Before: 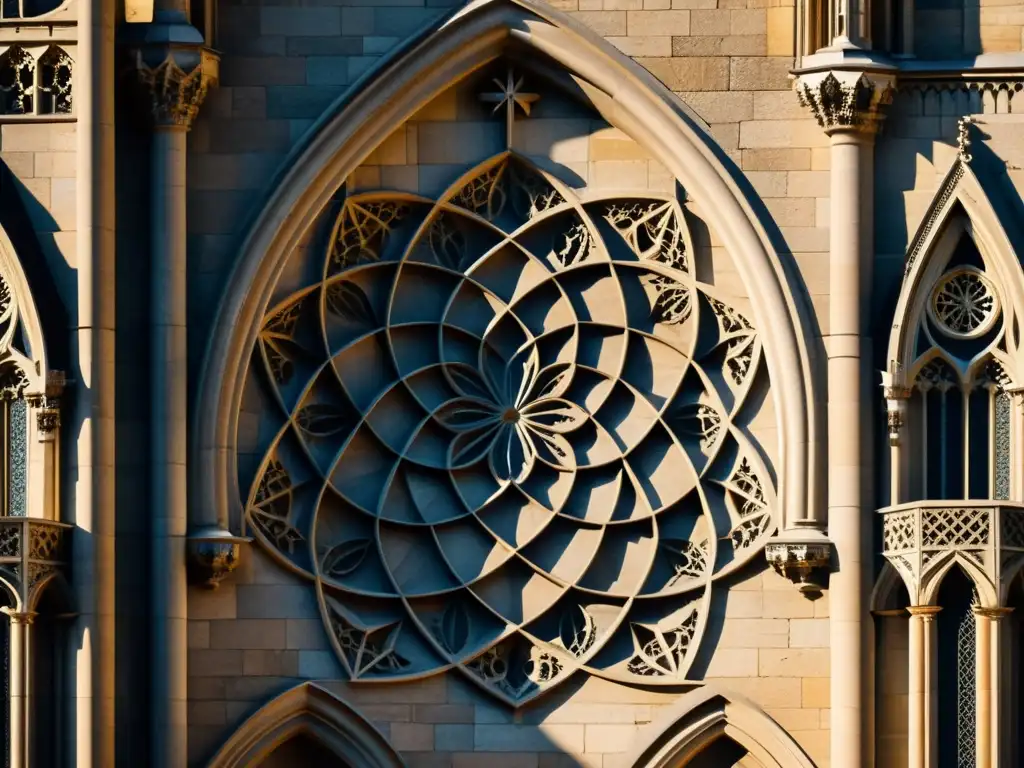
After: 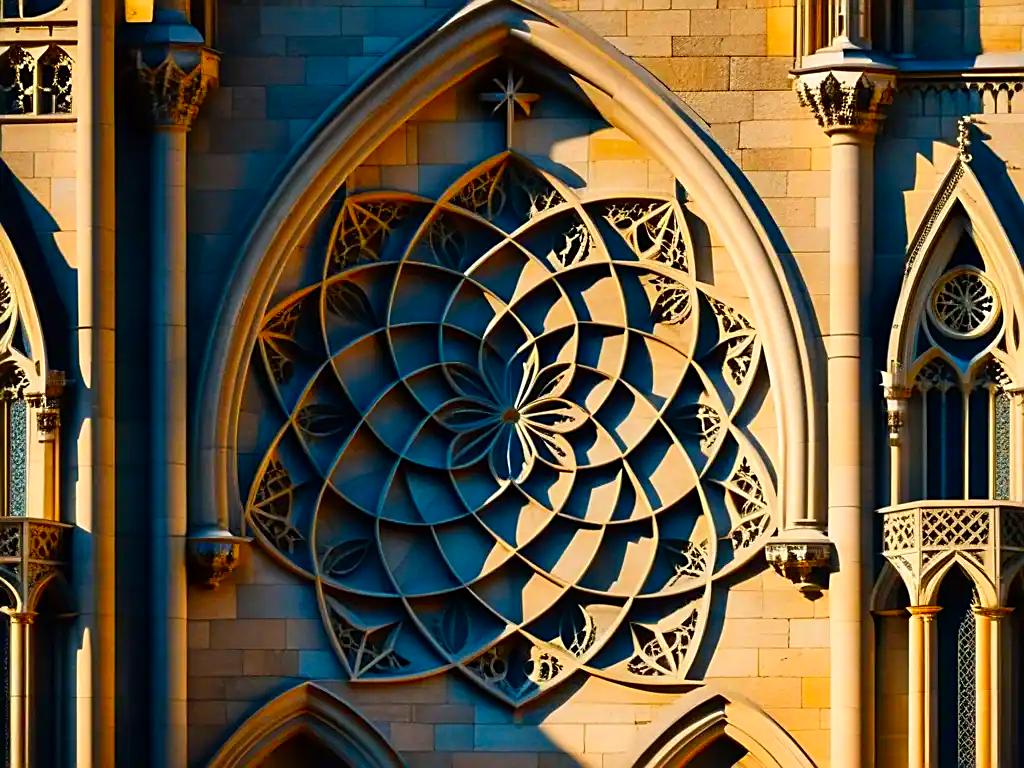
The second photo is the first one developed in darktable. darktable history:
color correction: highlights b* 0.056, saturation 1.82
sharpen: on, module defaults
